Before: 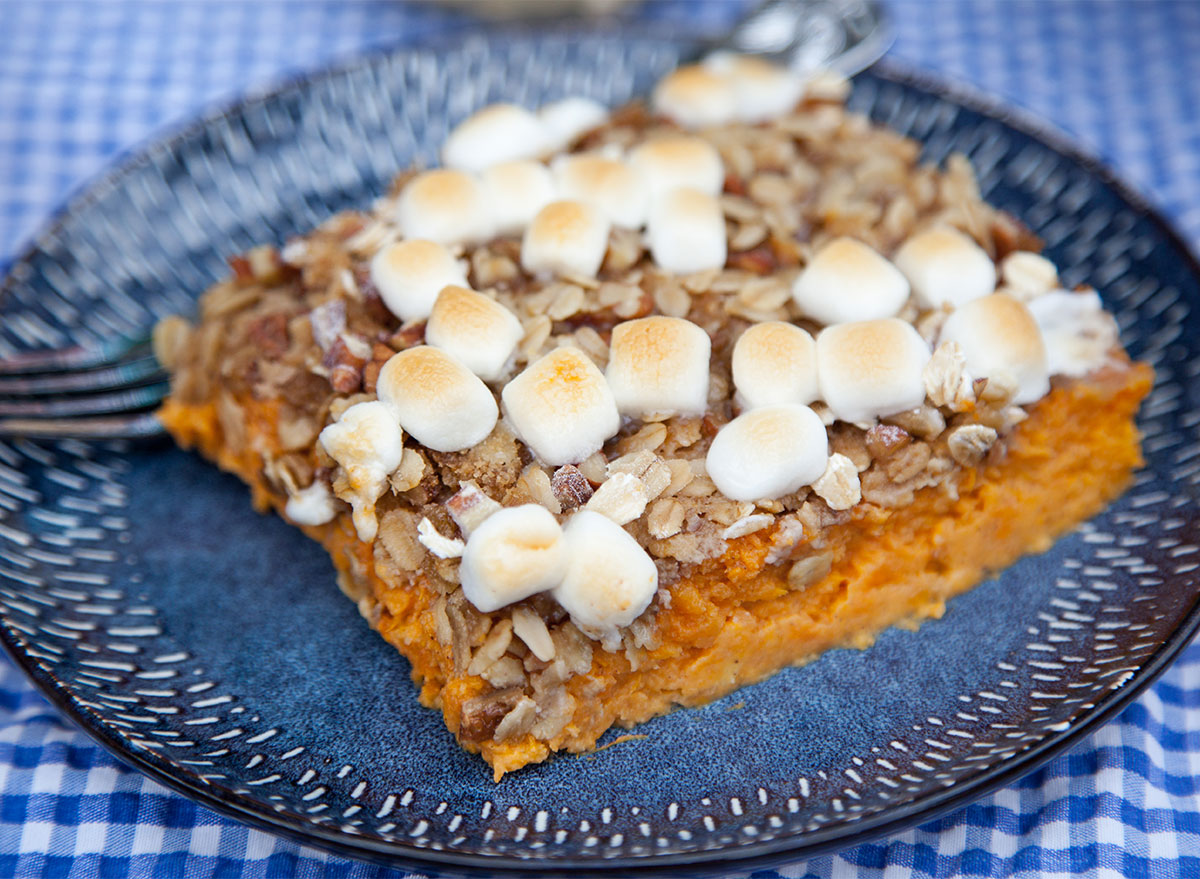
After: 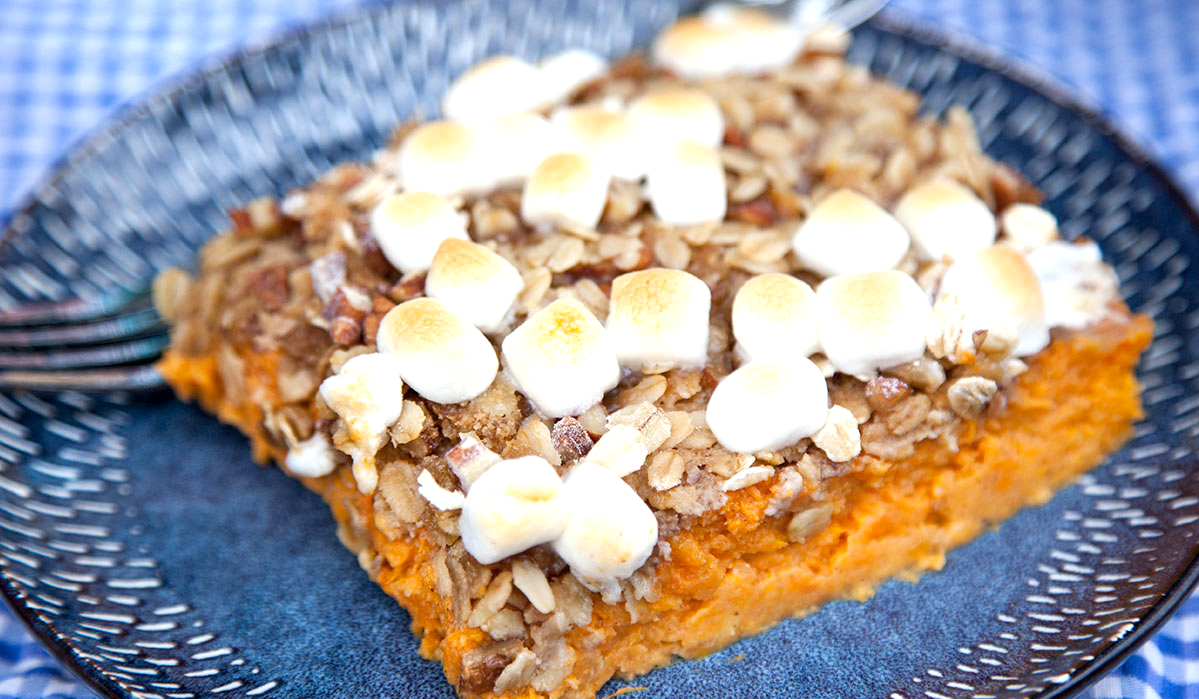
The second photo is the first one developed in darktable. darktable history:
crop and rotate: top 5.651%, bottom 14.818%
exposure: black level correction 0.001, exposure 0.499 EV, compensate highlight preservation false
